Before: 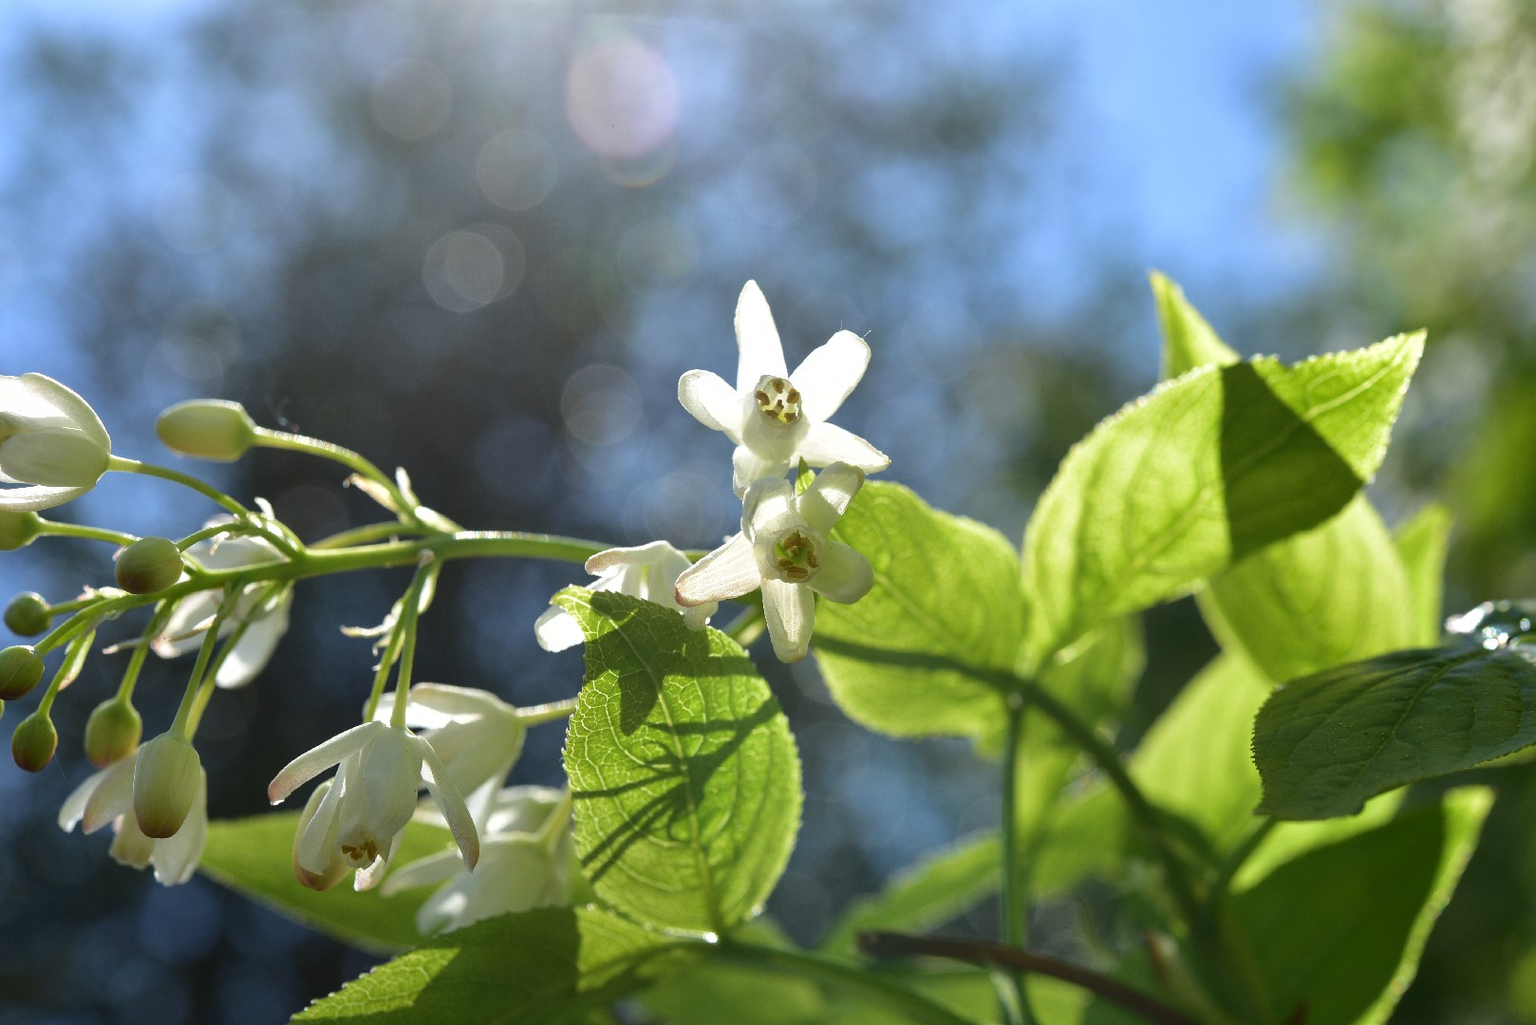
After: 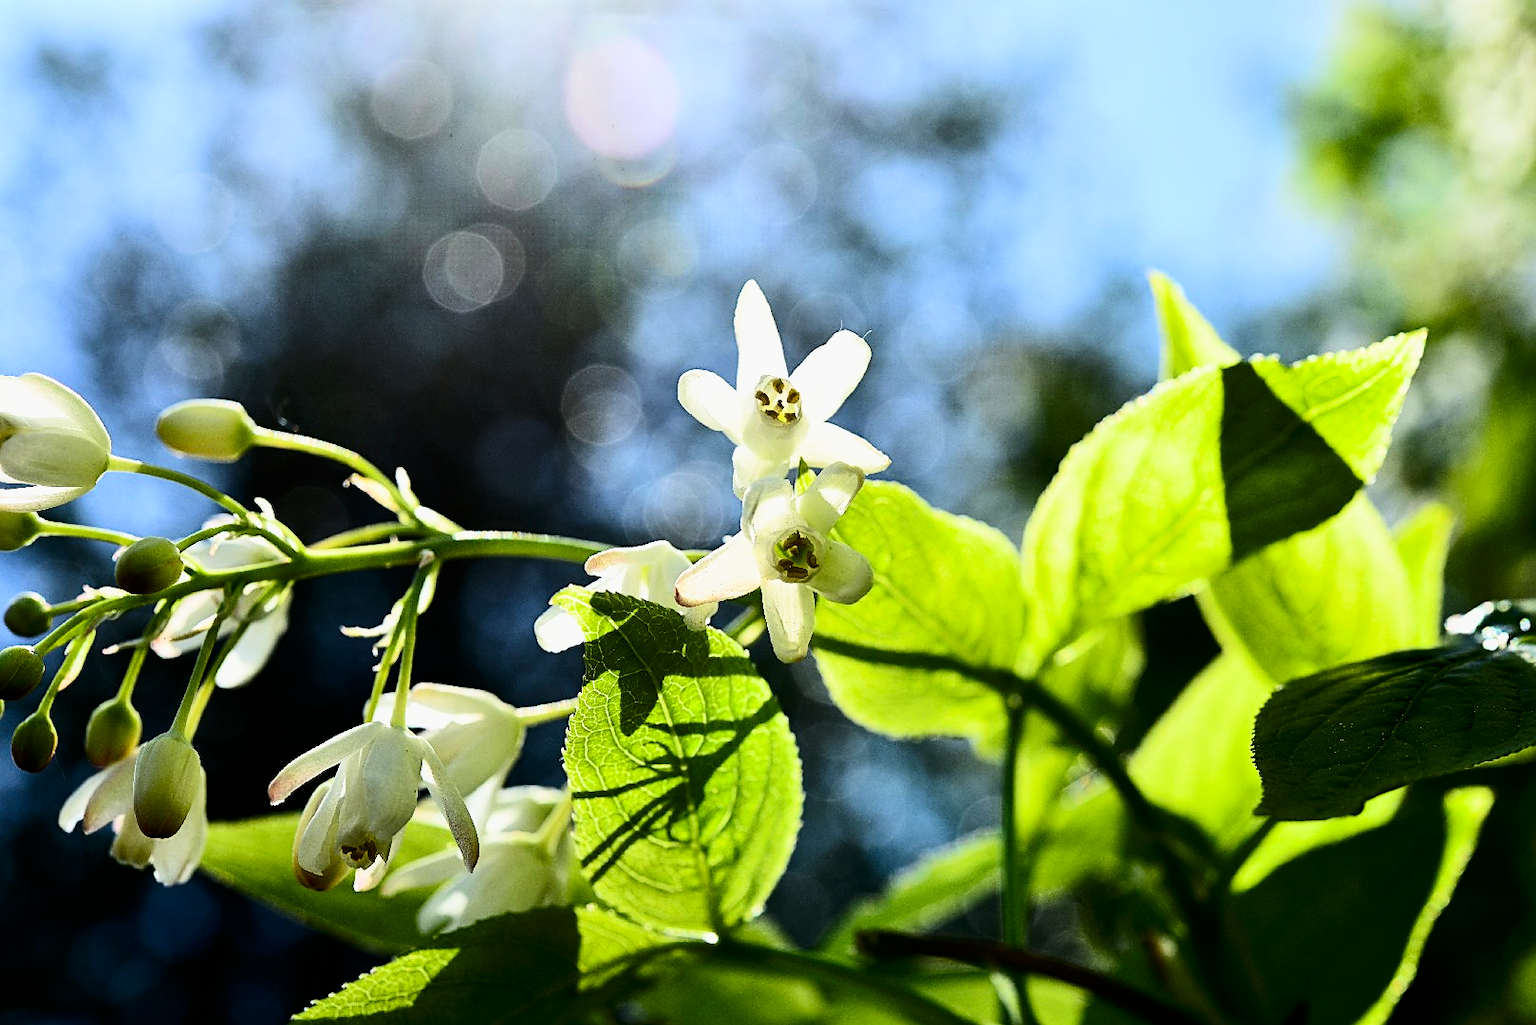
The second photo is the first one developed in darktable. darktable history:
color balance rgb: shadows lift › chroma 0.856%, shadows lift › hue 111.2°, highlights gain › luminance 9.927%, global offset › luminance -0.86%, linear chroma grading › mid-tones 7.712%, perceptual saturation grading › global saturation 0.672%, global vibrance 20%
filmic rgb: black relative exposure -7.5 EV, white relative exposure 4.99 EV, hardness 3.31, contrast 1.296
contrast brightness saturation: contrast 0.409, brightness 0.098, saturation 0.215
sharpen: on, module defaults
